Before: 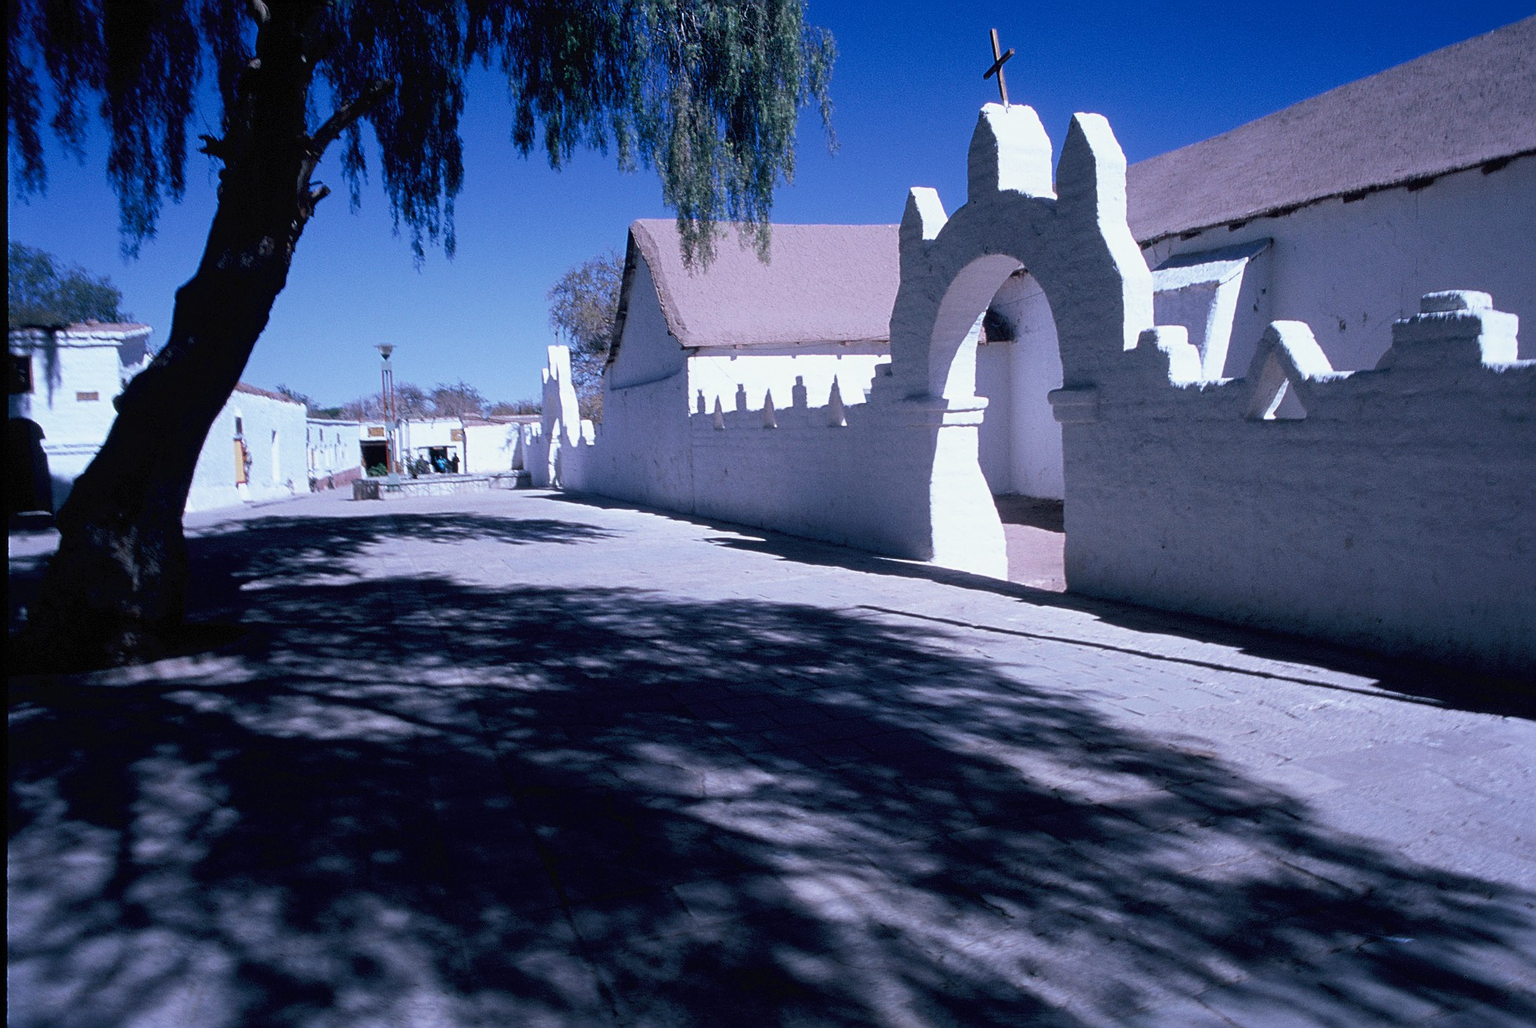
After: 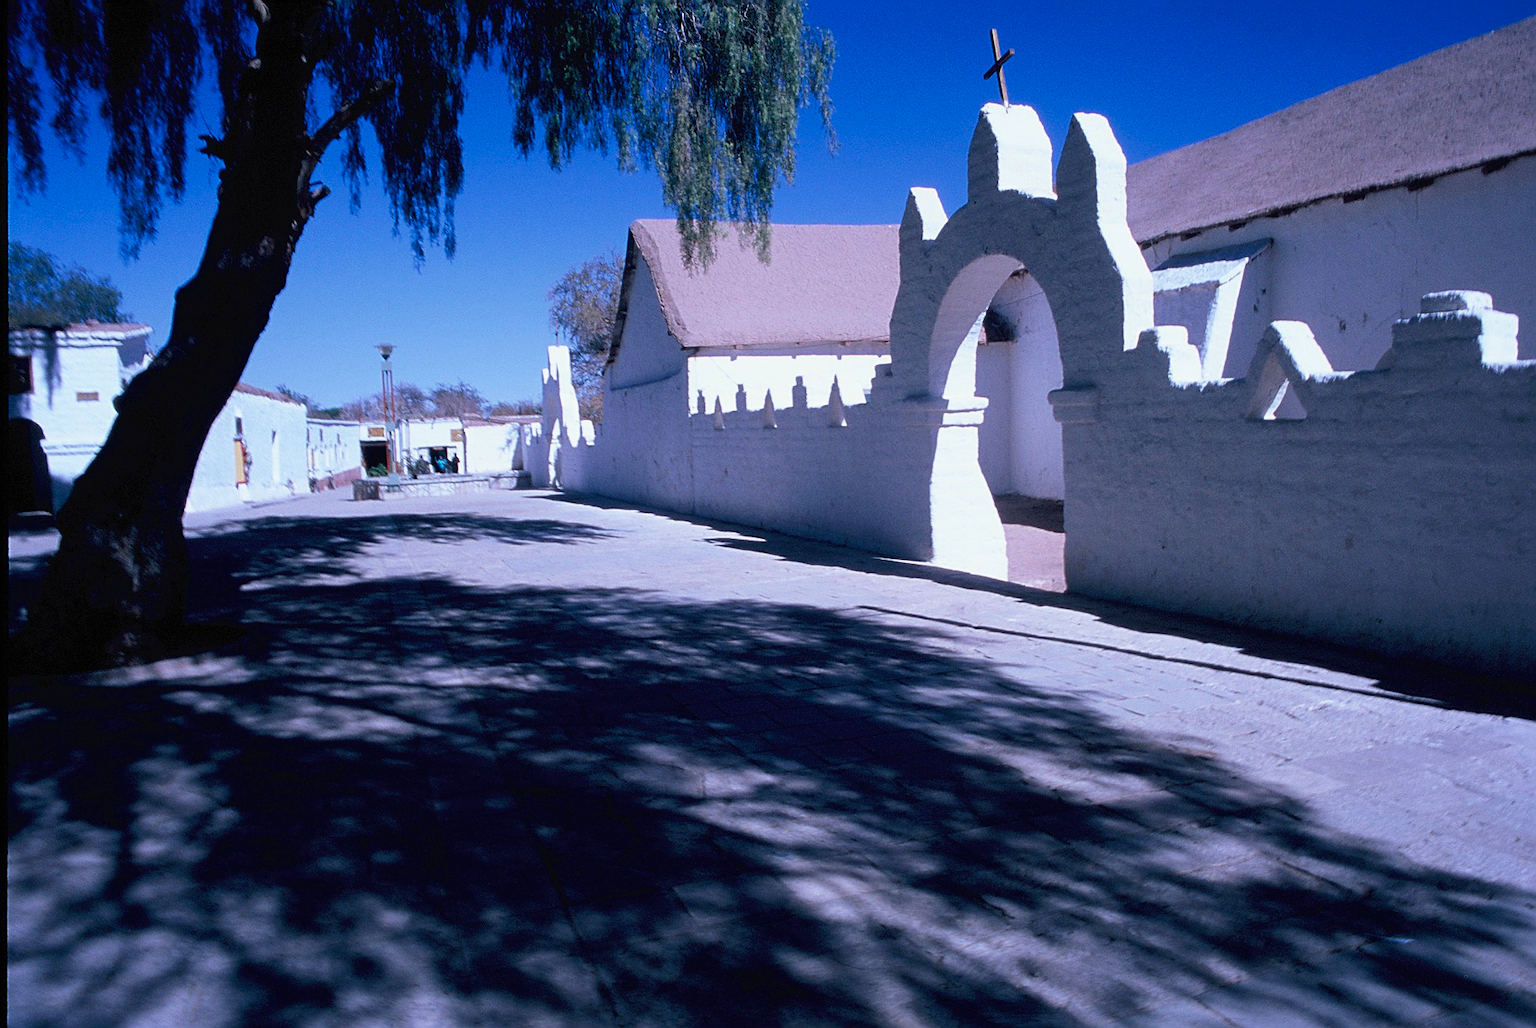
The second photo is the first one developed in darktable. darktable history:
contrast brightness saturation: saturation 0.185
